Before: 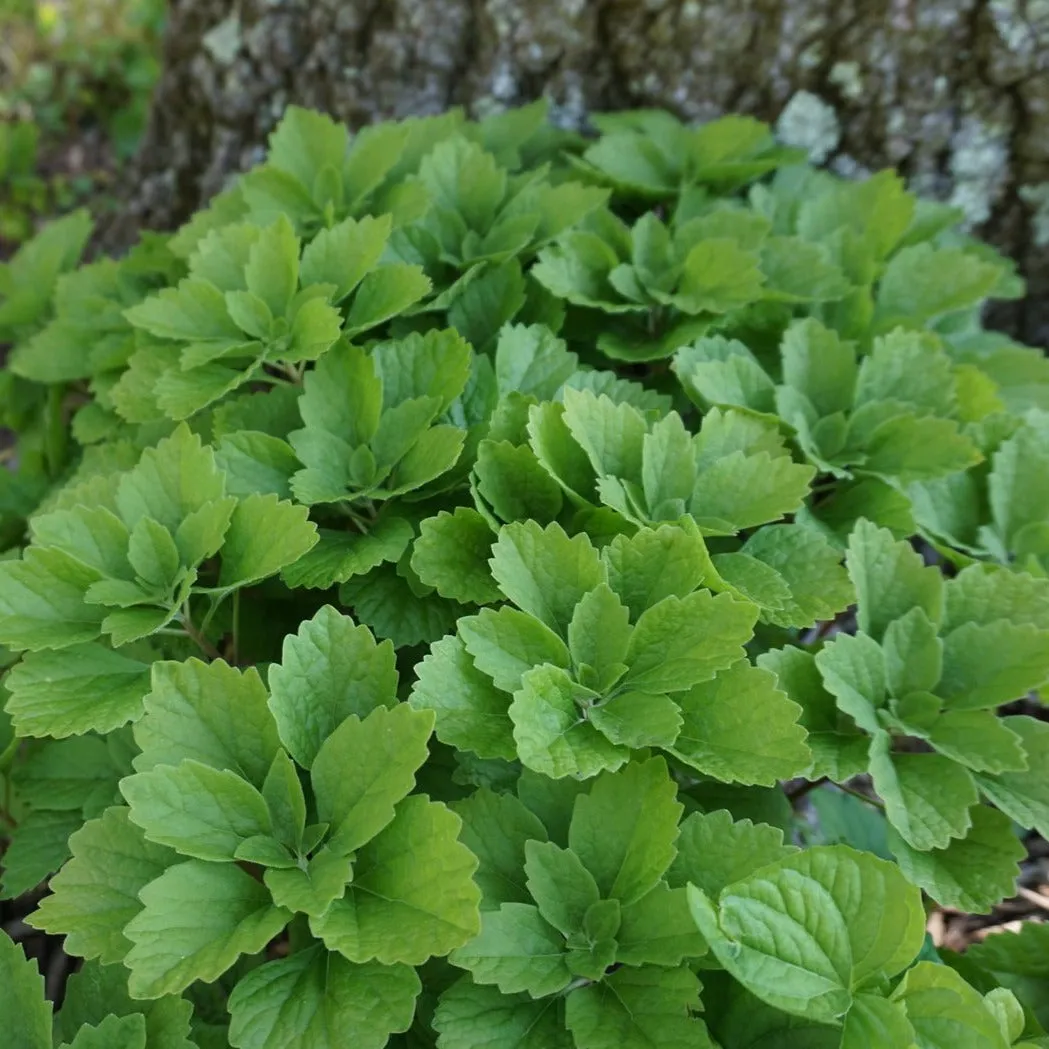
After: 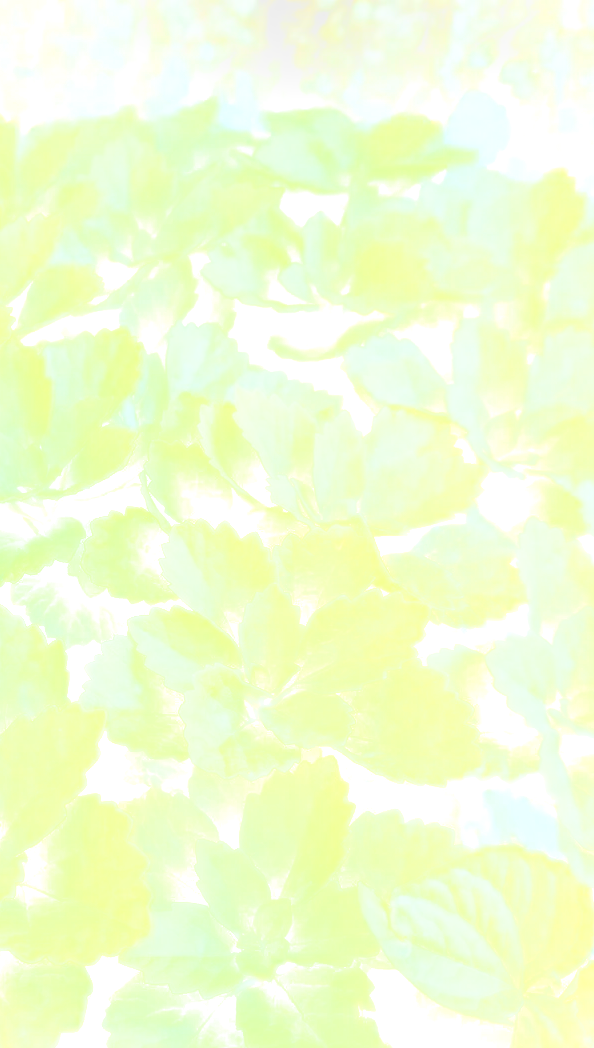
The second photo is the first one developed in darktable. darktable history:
exposure: black level correction -0.015, compensate highlight preservation false
vignetting: fall-off start 100%, brightness 0.3, saturation 0
contrast brightness saturation: contrast 0.43, brightness 0.56, saturation -0.19
sharpen: radius 2.883, amount 0.868, threshold 47.523
bloom: size 25%, threshold 5%, strength 90%
crop: left 31.458%, top 0%, right 11.876%
white balance: red 0.978, blue 0.999
filmic rgb: black relative exposure -2.85 EV, white relative exposure 4.56 EV, hardness 1.77, contrast 1.25, preserve chrominance no, color science v5 (2021)
